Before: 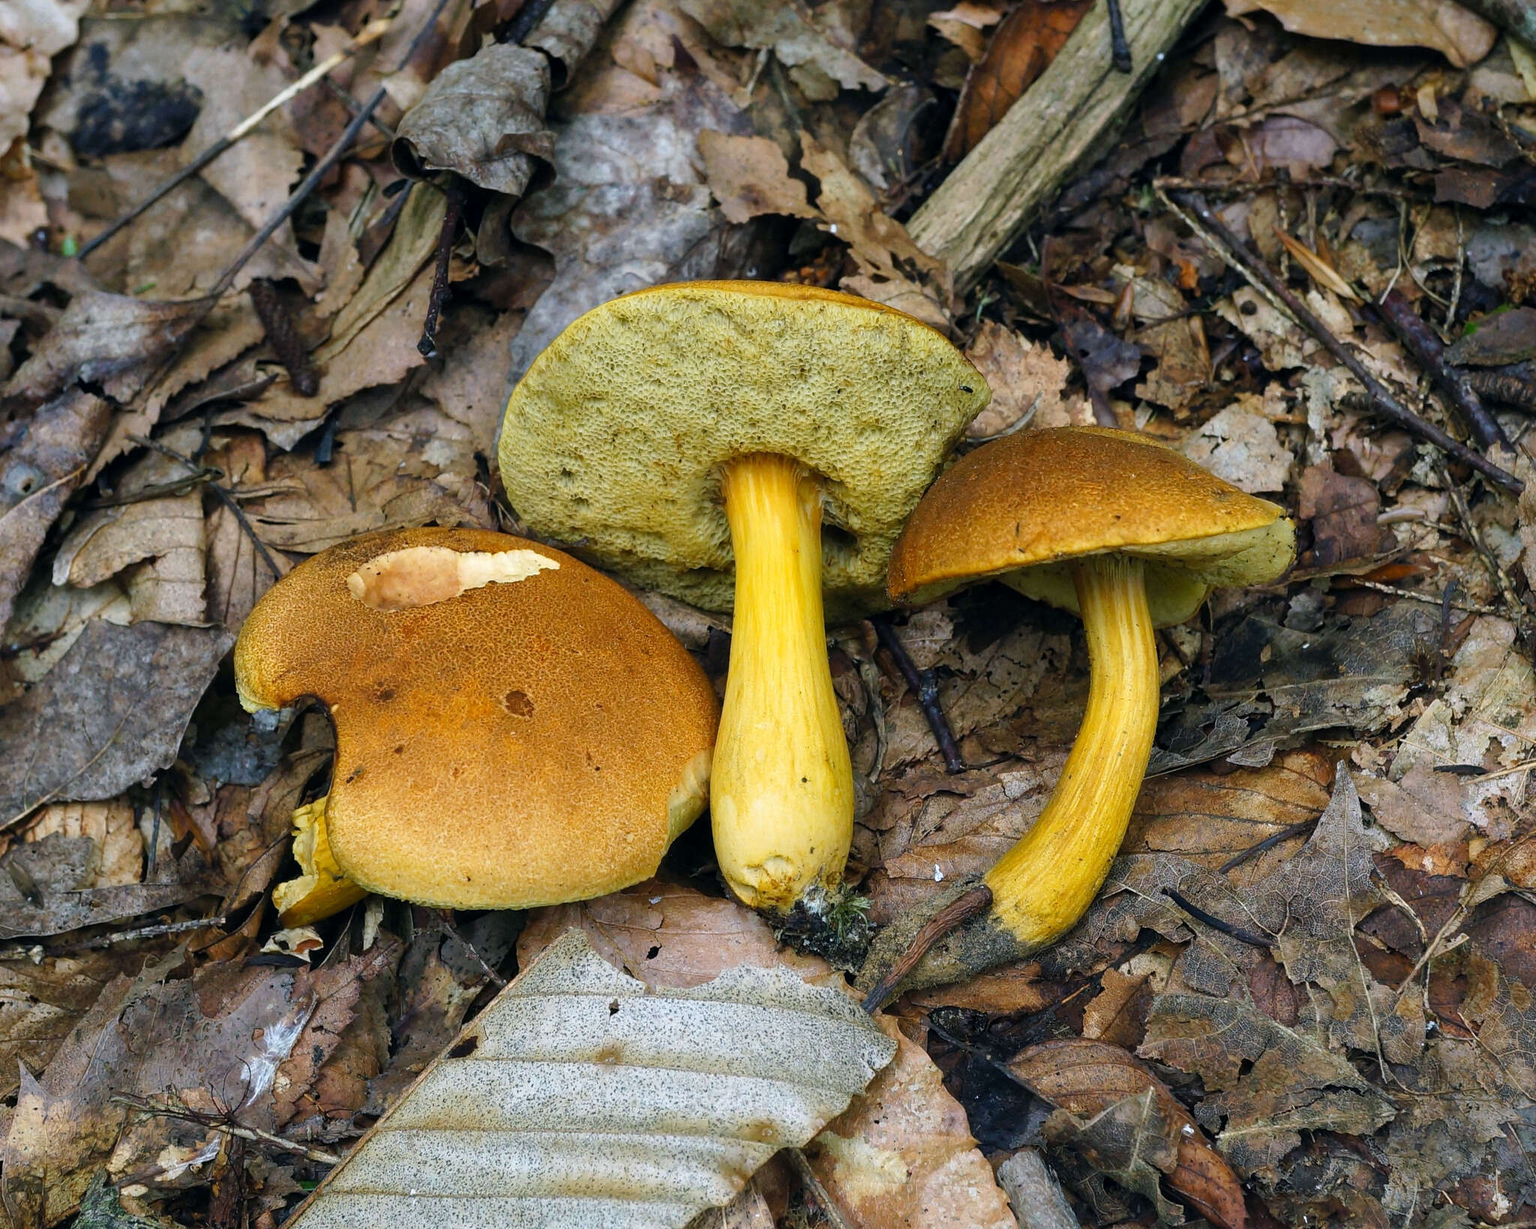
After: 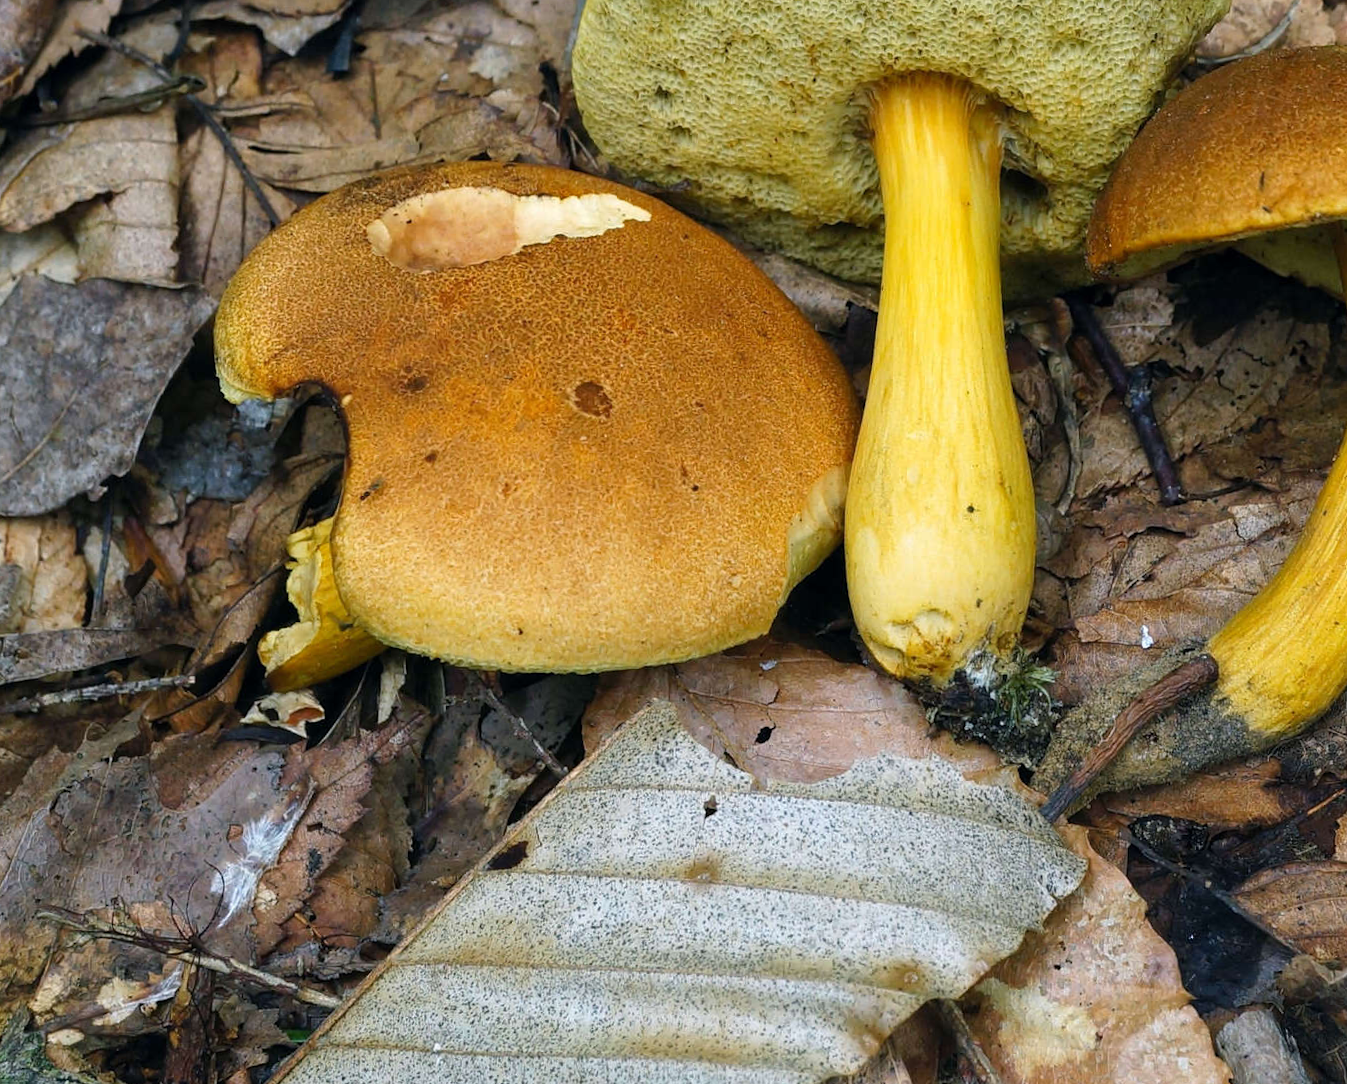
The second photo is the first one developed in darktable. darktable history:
crop and rotate: angle -1.24°, left 3.572%, top 32.039%, right 28.857%
